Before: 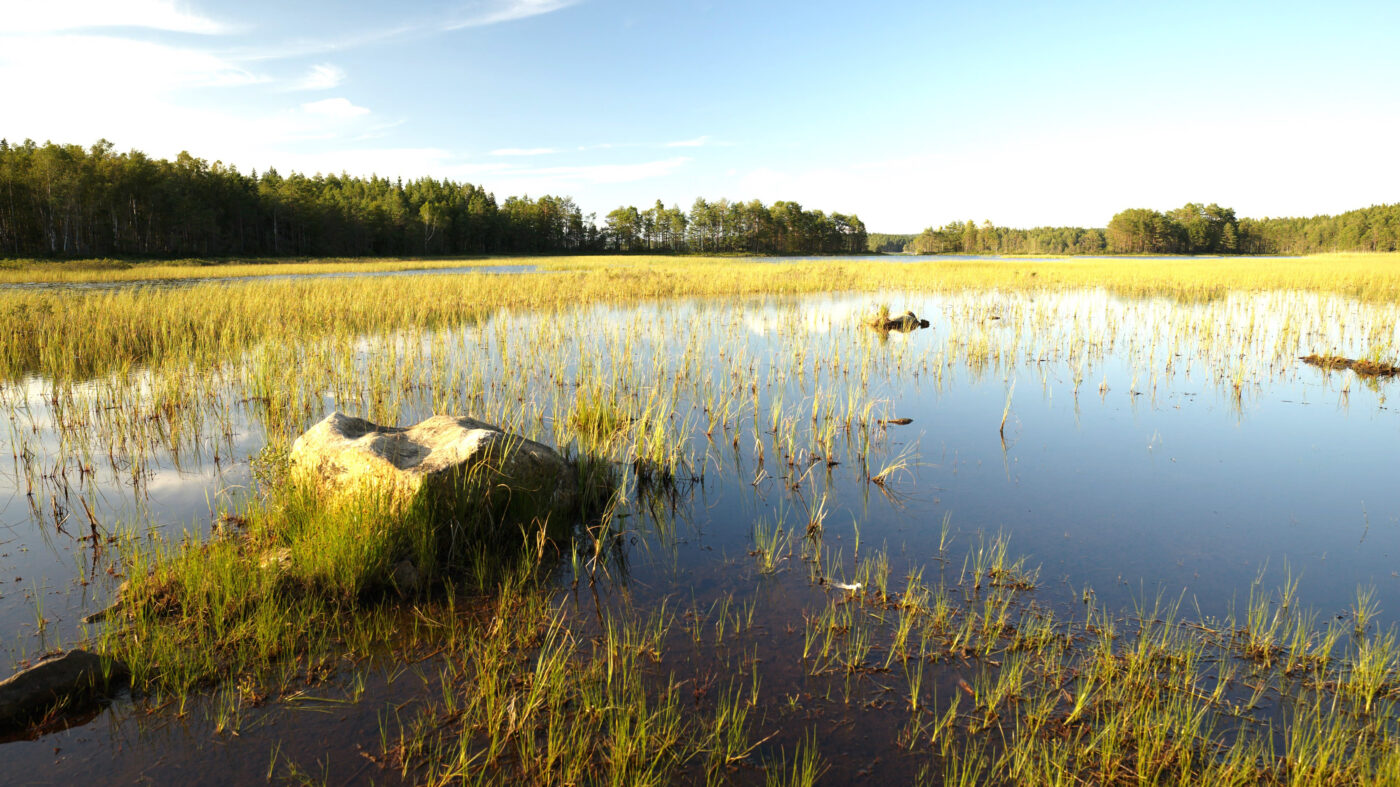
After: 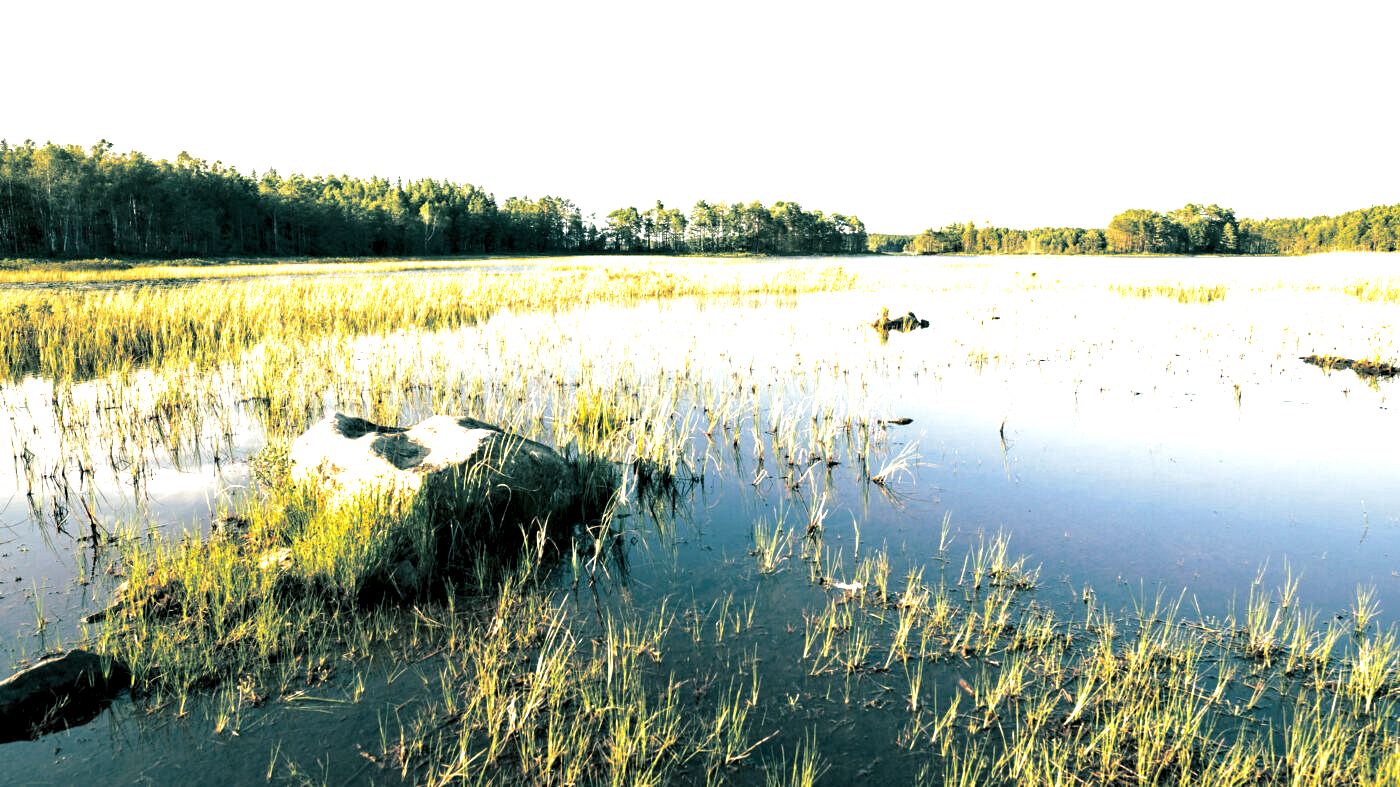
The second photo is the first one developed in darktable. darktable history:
split-toning: shadows › hue 186.43°, highlights › hue 49.29°, compress 30.29%
tone equalizer: on, module defaults
exposure: black level correction 0.001, exposure 1.05 EV, compensate exposure bias true, compensate highlight preservation false
contrast equalizer: y [[0.601, 0.6, 0.598, 0.598, 0.6, 0.601], [0.5 ×6], [0.5 ×6], [0 ×6], [0 ×6]]
